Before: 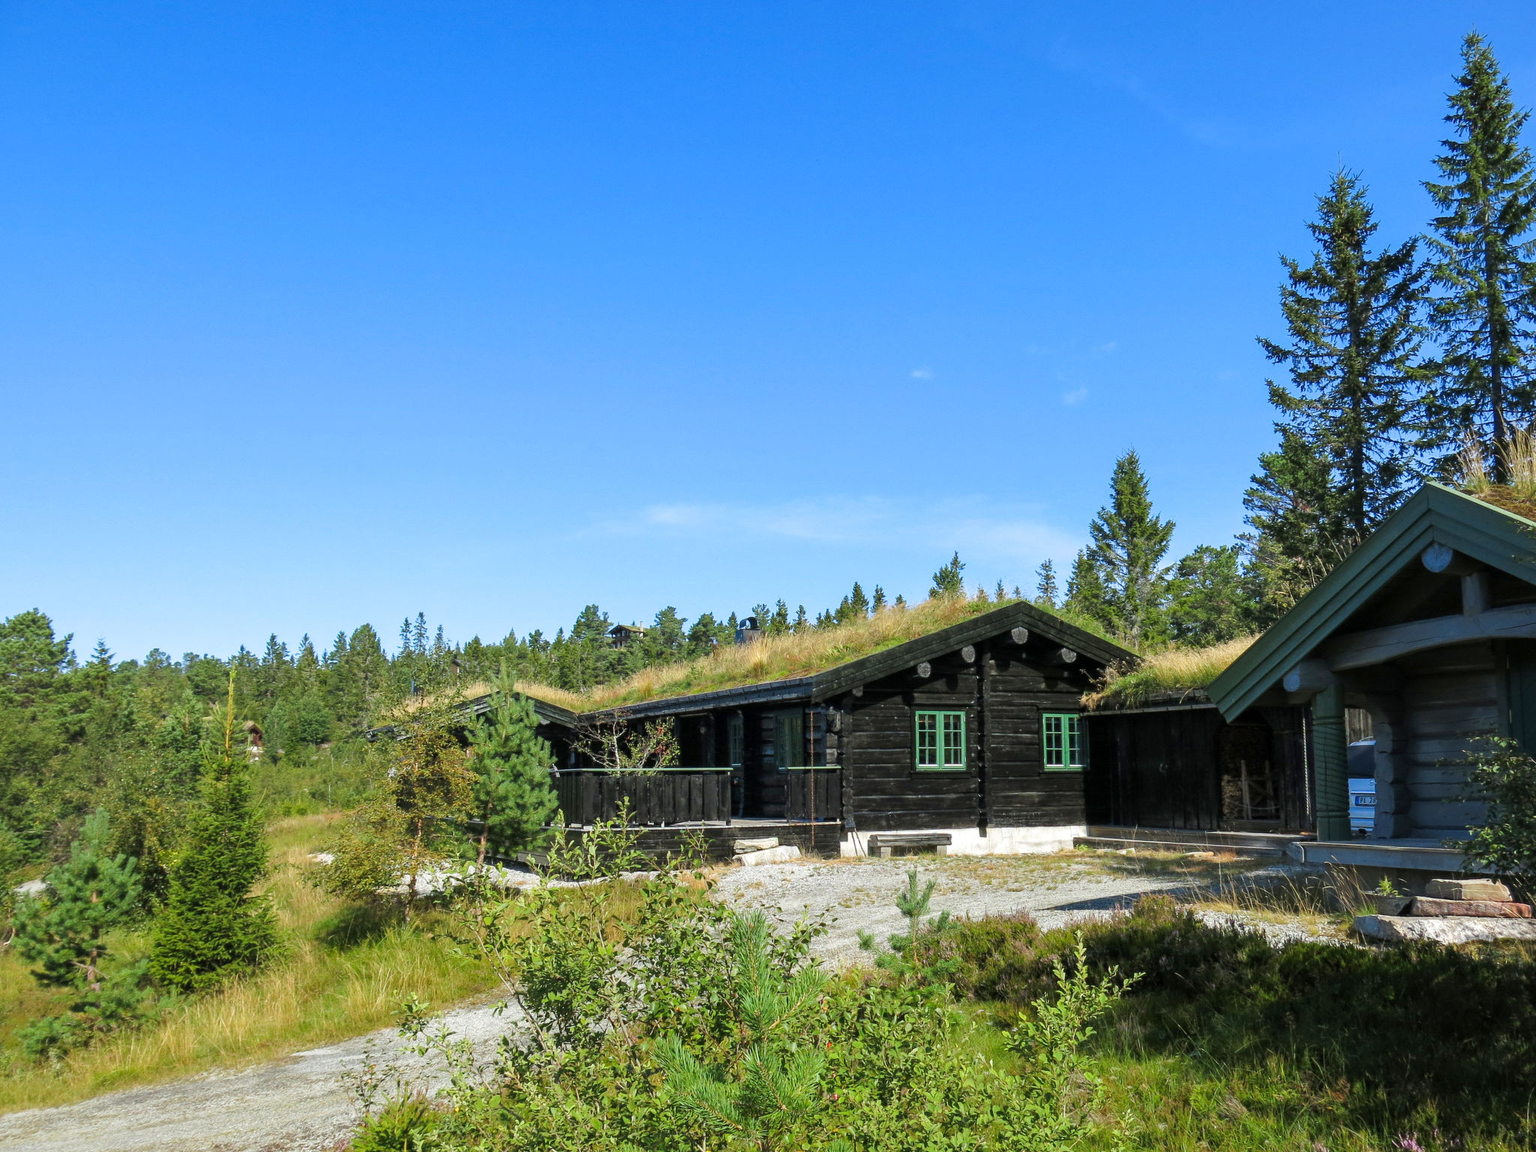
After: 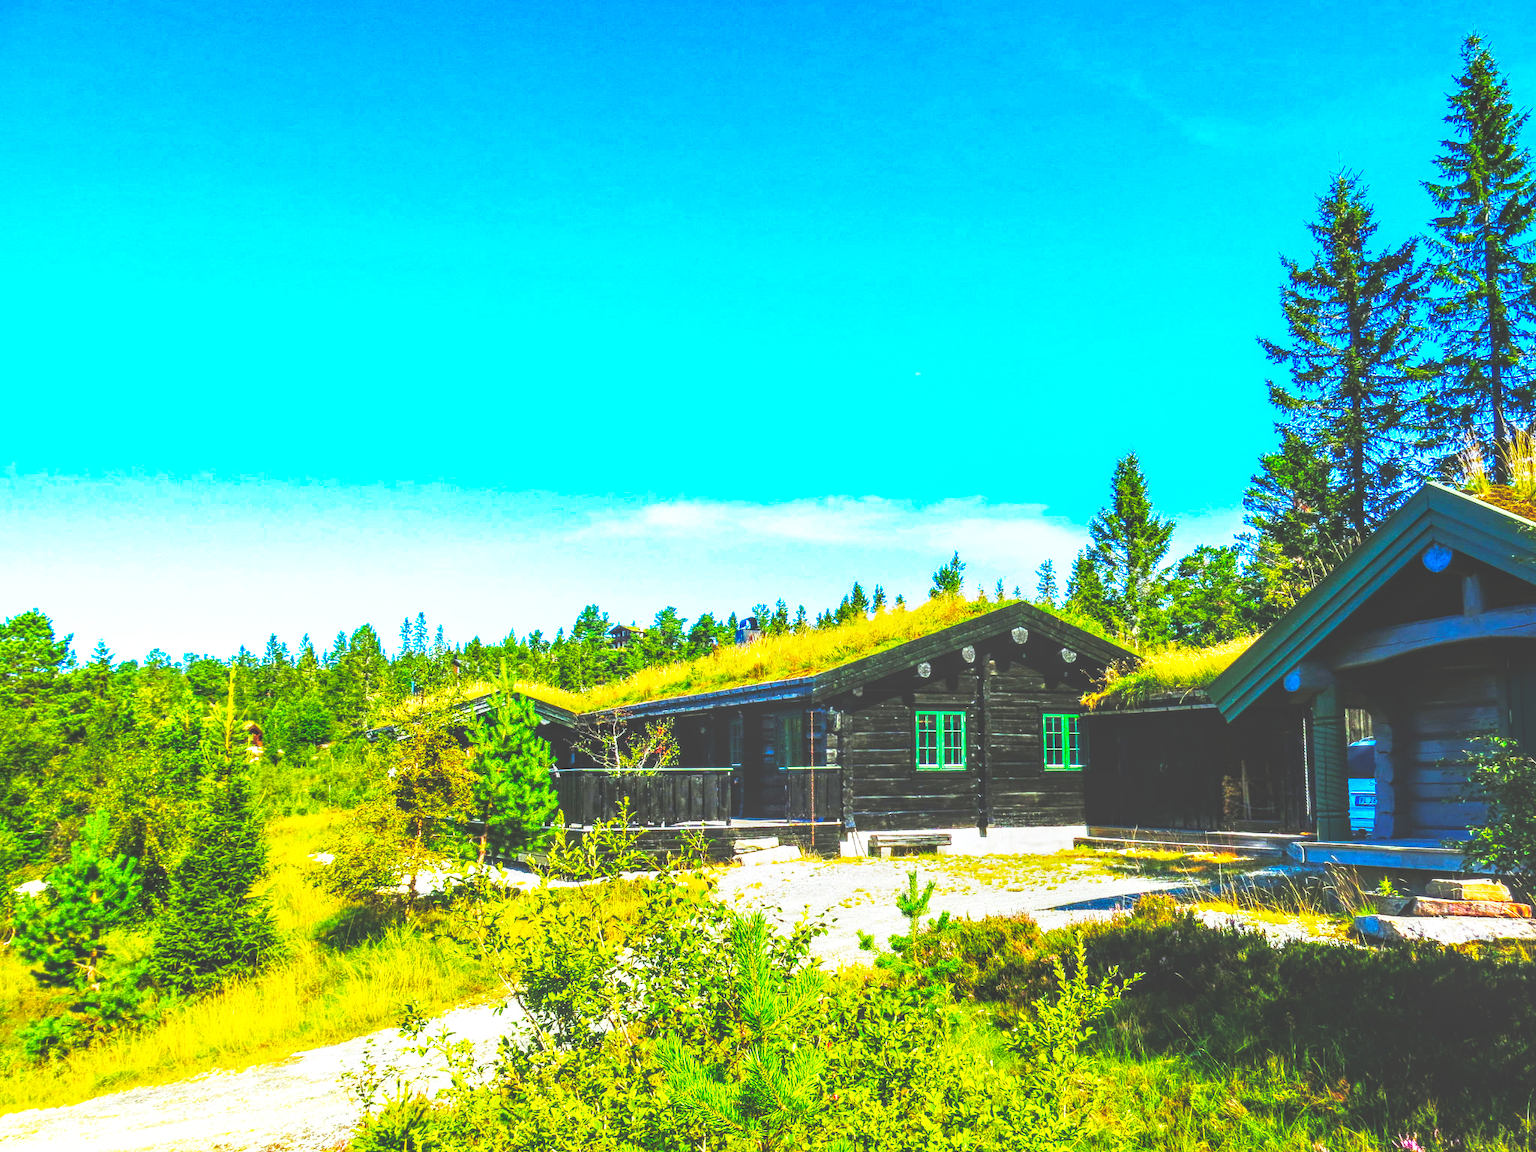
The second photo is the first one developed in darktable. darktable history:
base curve: curves: ch0 [(0, 0.036) (0.007, 0.037) (0.604, 0.887) (1, 1)], preserve colors none
white balance: red 0.986, blue 1.01
color balance rgb: linear chroma grading › global chroma 25%, perceptual saturation grading › global saturation 40%, perceptual brilliance grading › global brilliance 30%, global vibrance 40%
local contrast: highlights 0%, shadows 0%, detail 133%
